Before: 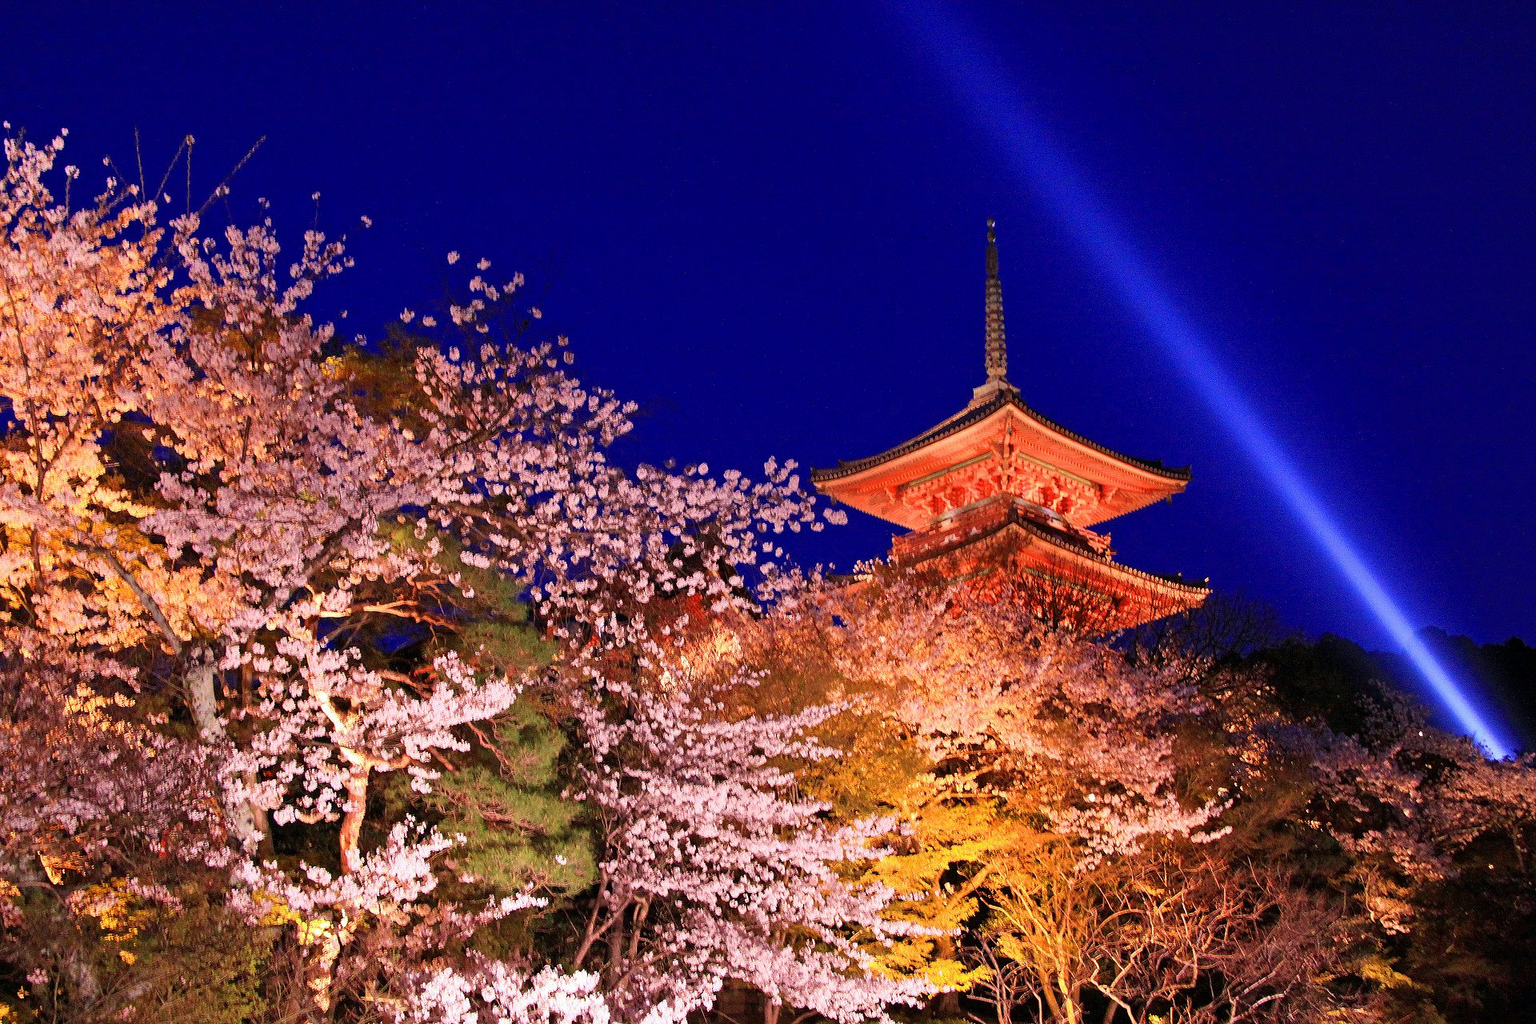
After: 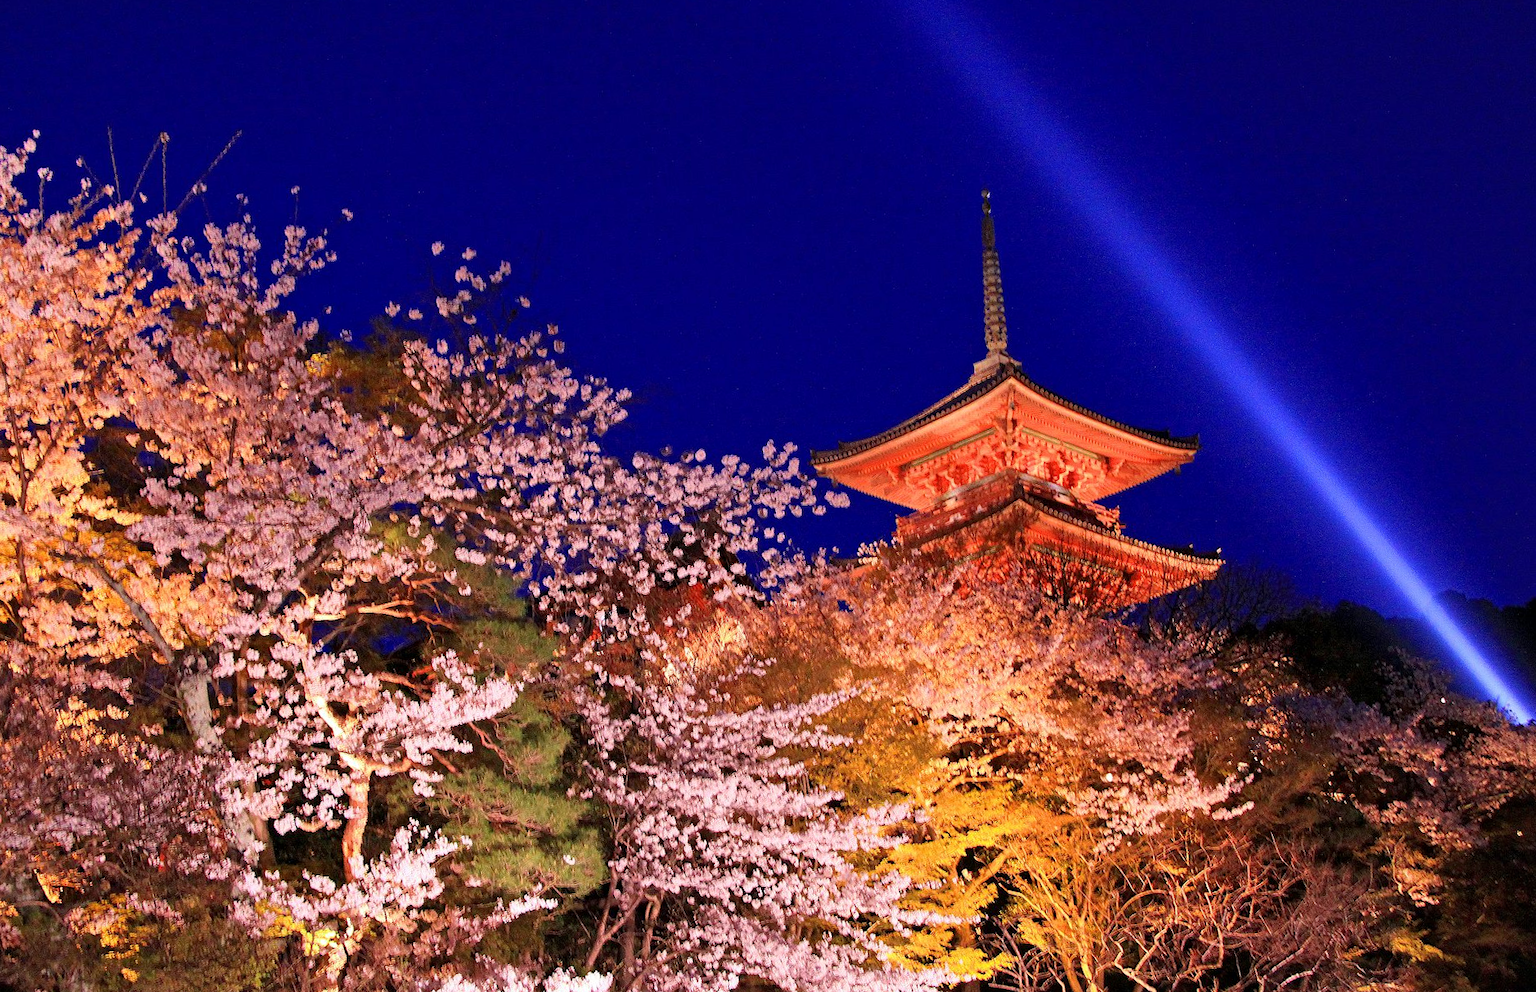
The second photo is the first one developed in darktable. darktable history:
local contrast: mode bilateral grid, contrast 100, coarseness 100, detail 108%, midtone range 0.2
rotate and perspective: rotation -2°, crop left 0.022, crop right 0.978, crop top 0.049, crop bottom 0.951
